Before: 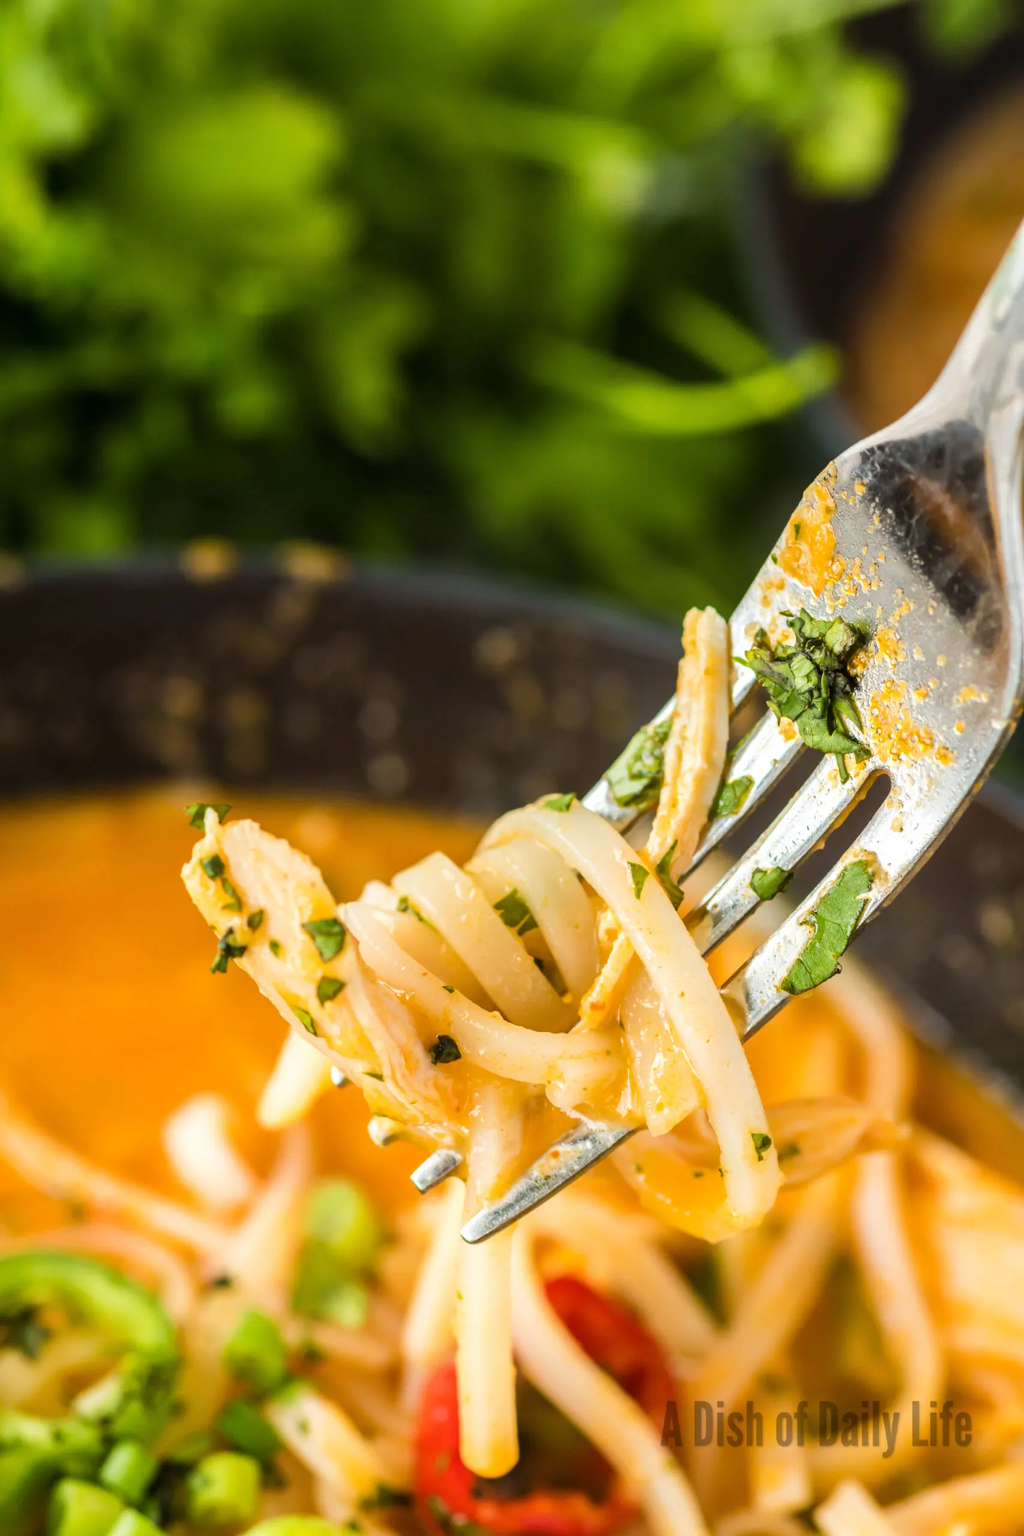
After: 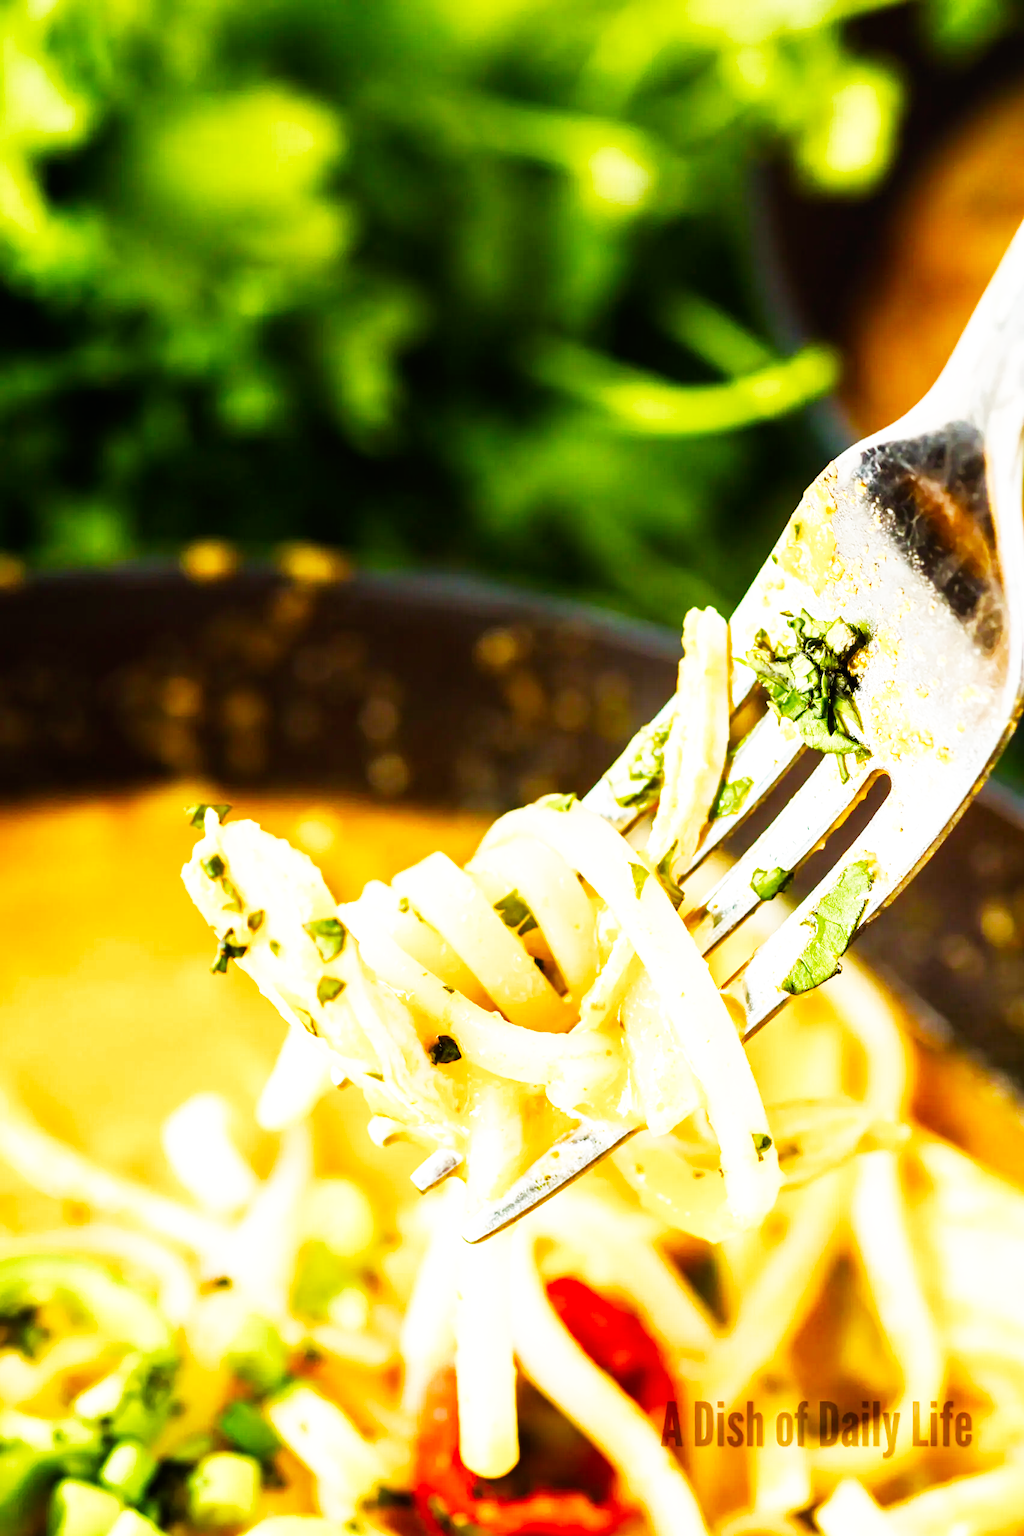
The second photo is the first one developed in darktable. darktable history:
base curve: curves: ch0 [(0, 0) (0.007, 0.004) (0.027, 0.03) (0.046, 0.07) (0.207, 0.54) (0.442, 0.872) (0.673, 0.972) (1, 1)], preserve colors none
color balance rgb: perceptual saturation grading › highlights -29.58%, perceptual saturation grading › mid-tones 29.47%, perceptual saturation grading › shadows 59.73%, perceptual brilliance grading › global brilliance -17.79%, perceptual brilliance grading › highlights 28.73%, global vibrance 15.44%
